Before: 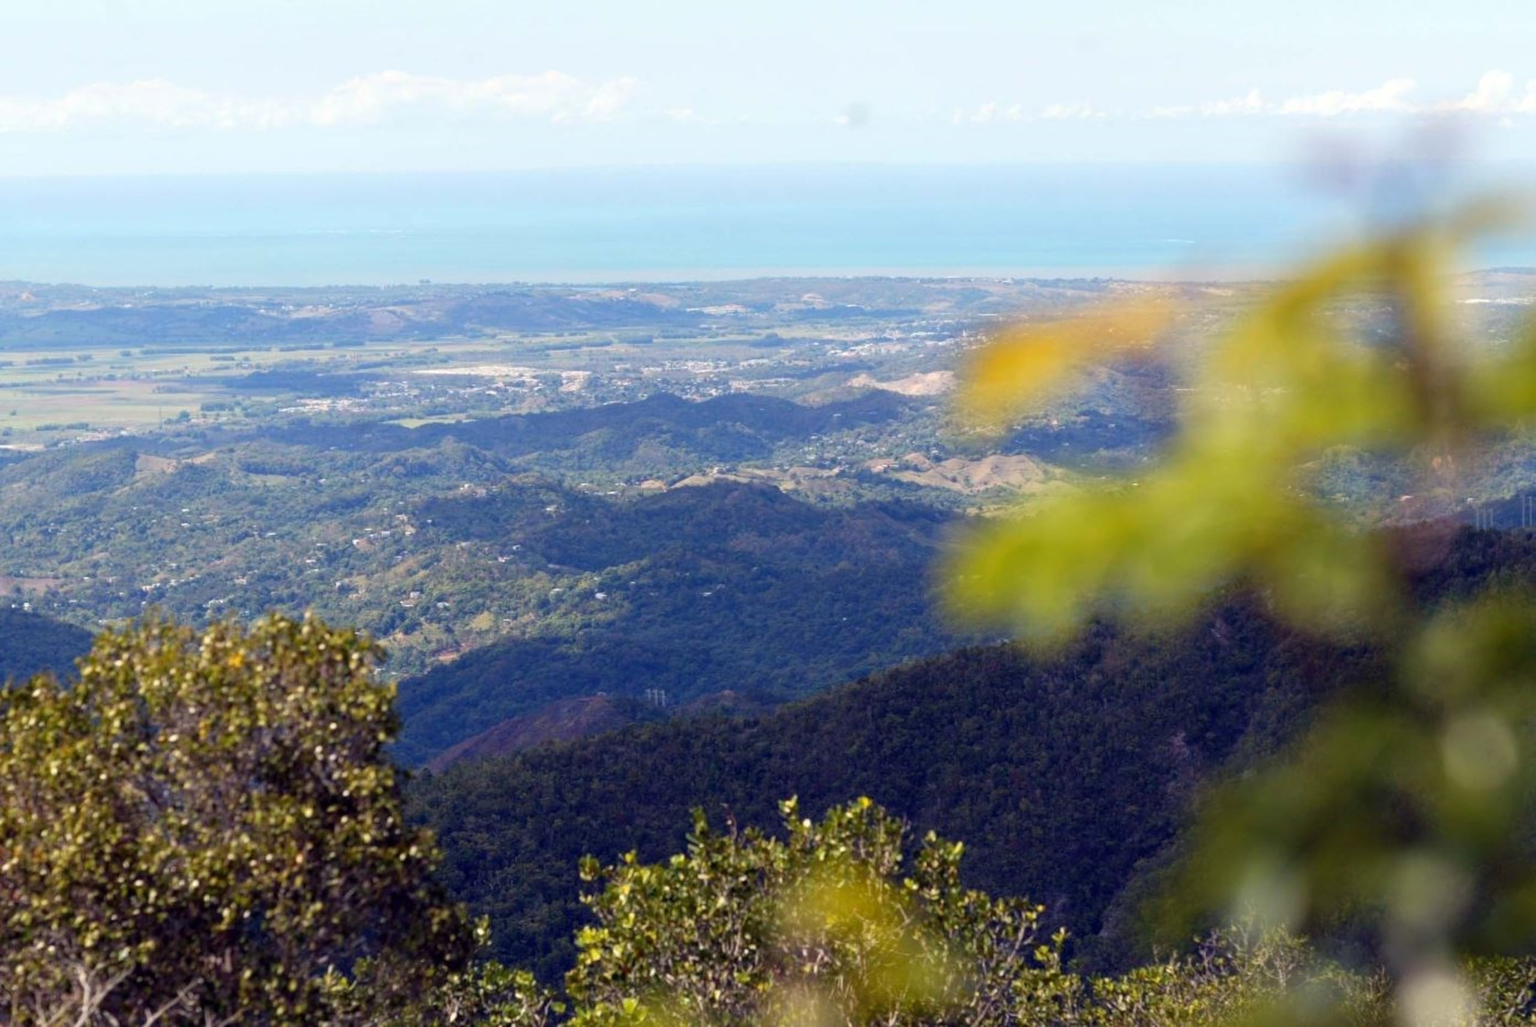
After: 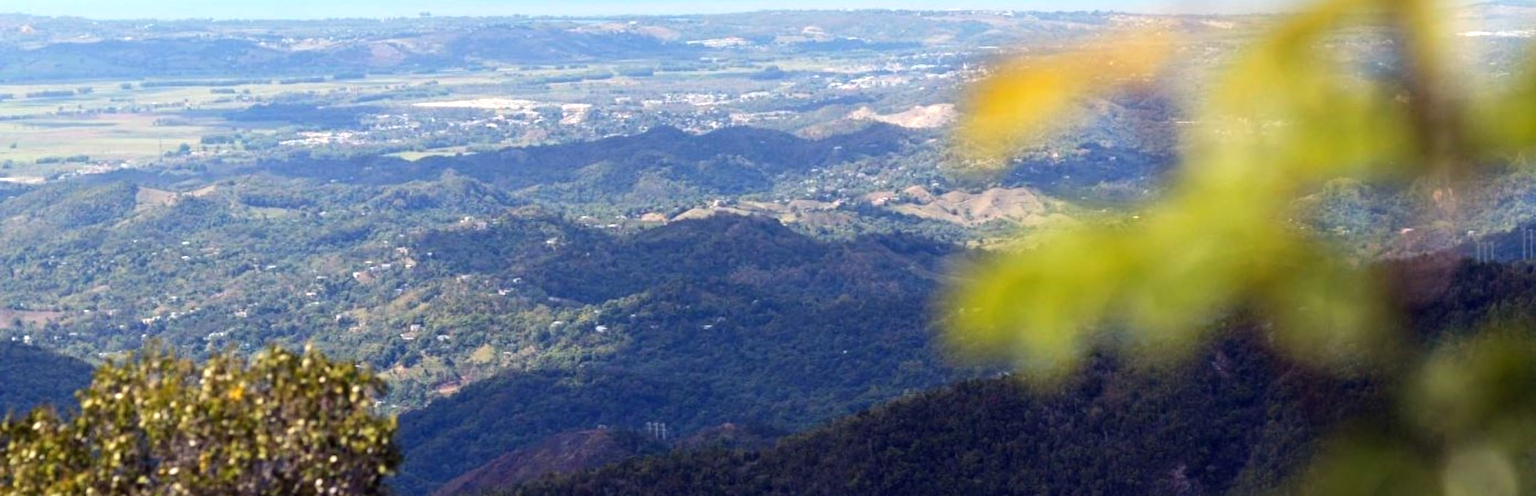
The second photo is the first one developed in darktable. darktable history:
crop and rotate: top 26.056%, bottom 25.543%
tone equalizer: -8 EV -0.417 EV, -7 EV -0.389 EV, -6 EV -0.333 EV, -5 EV -0.222 EV, -3 EV 0.222 EV, -2 EV 0.333 EV, -1 EV 0.389 EV, +0 EV 0.417 EV, edges refinement/feathering 500, mask exposure compensation -1.57 EV, preserve details no
